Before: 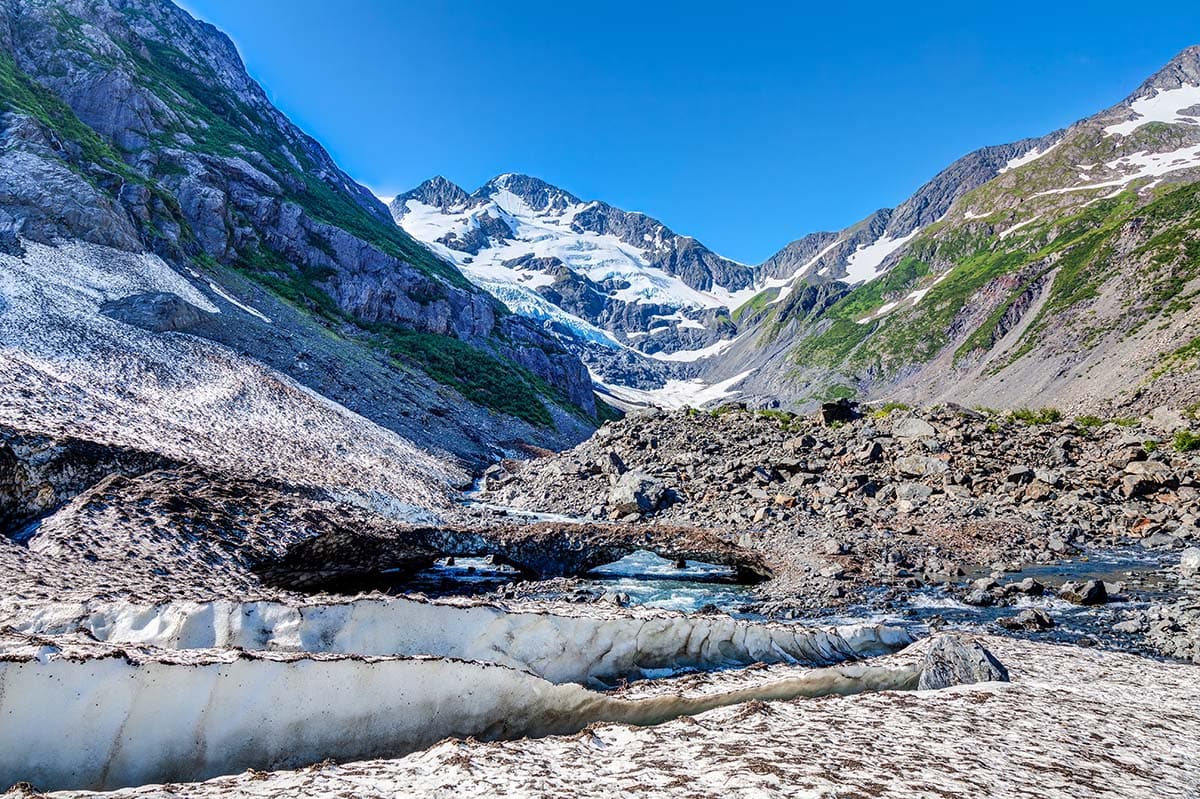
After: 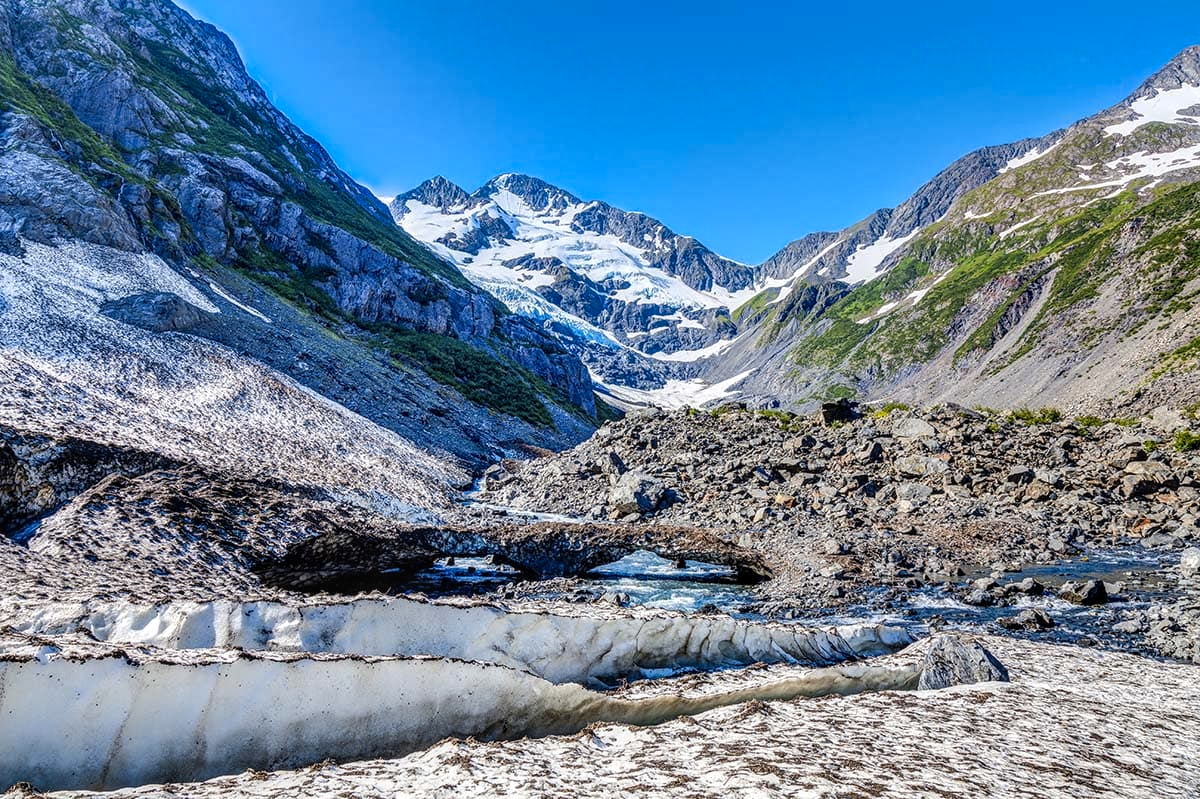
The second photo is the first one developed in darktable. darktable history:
color contrast: green-magenta contrast 0.8, blue-yellow contrast 1.1, unbound 0
local contrast: on, module defaults
